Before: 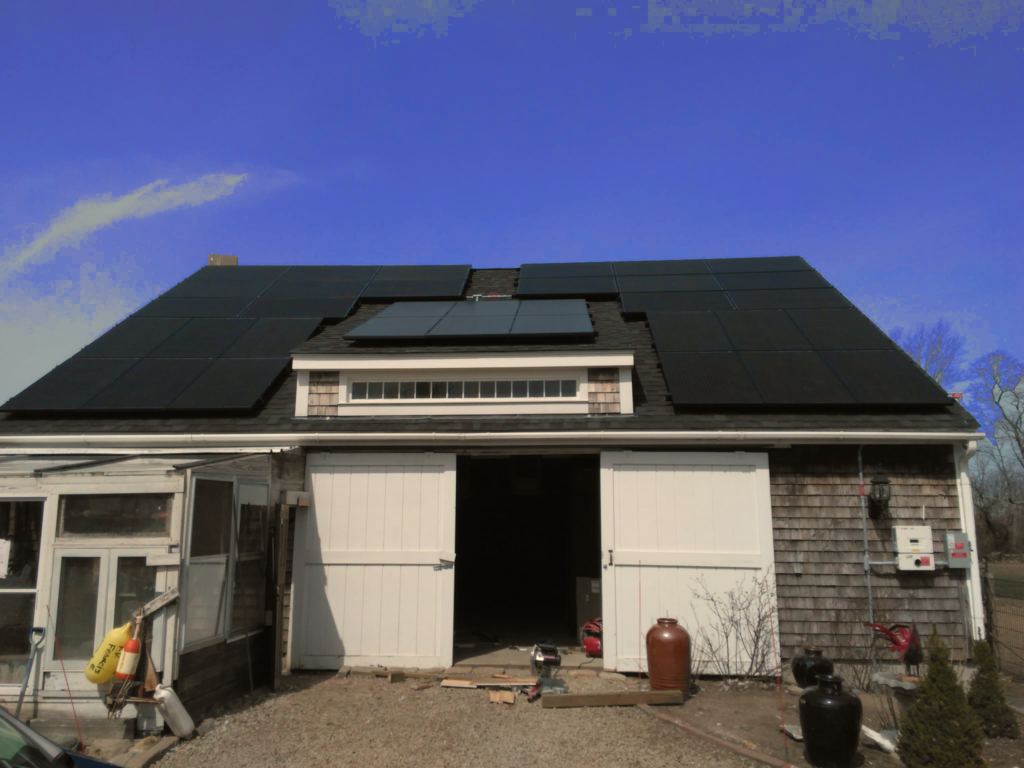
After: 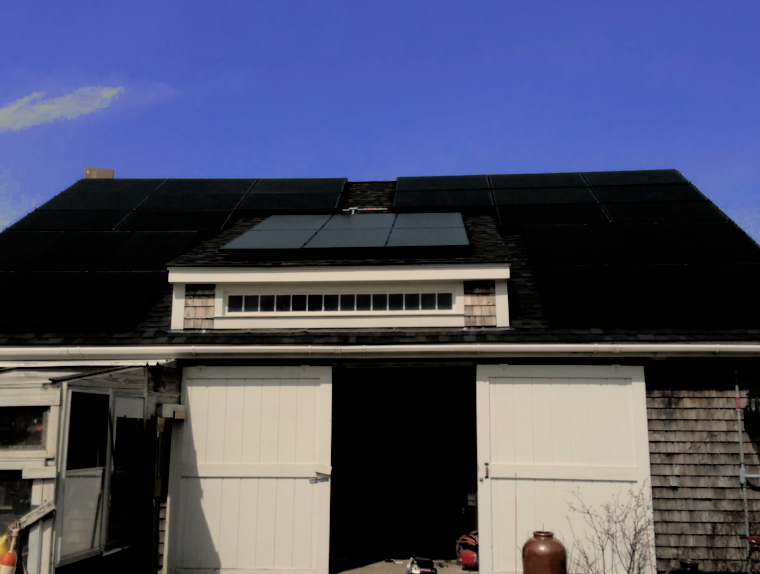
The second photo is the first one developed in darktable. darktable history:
filmic rgb: black relative exposure -3.38 EV, white relative exposure 3.46 EV, hardness 2.36, contrast 1.102, color science v6 (2022)
crop and rotate: left 12.193%, top 11.342%, right 13.57%, bottom 13.886%
